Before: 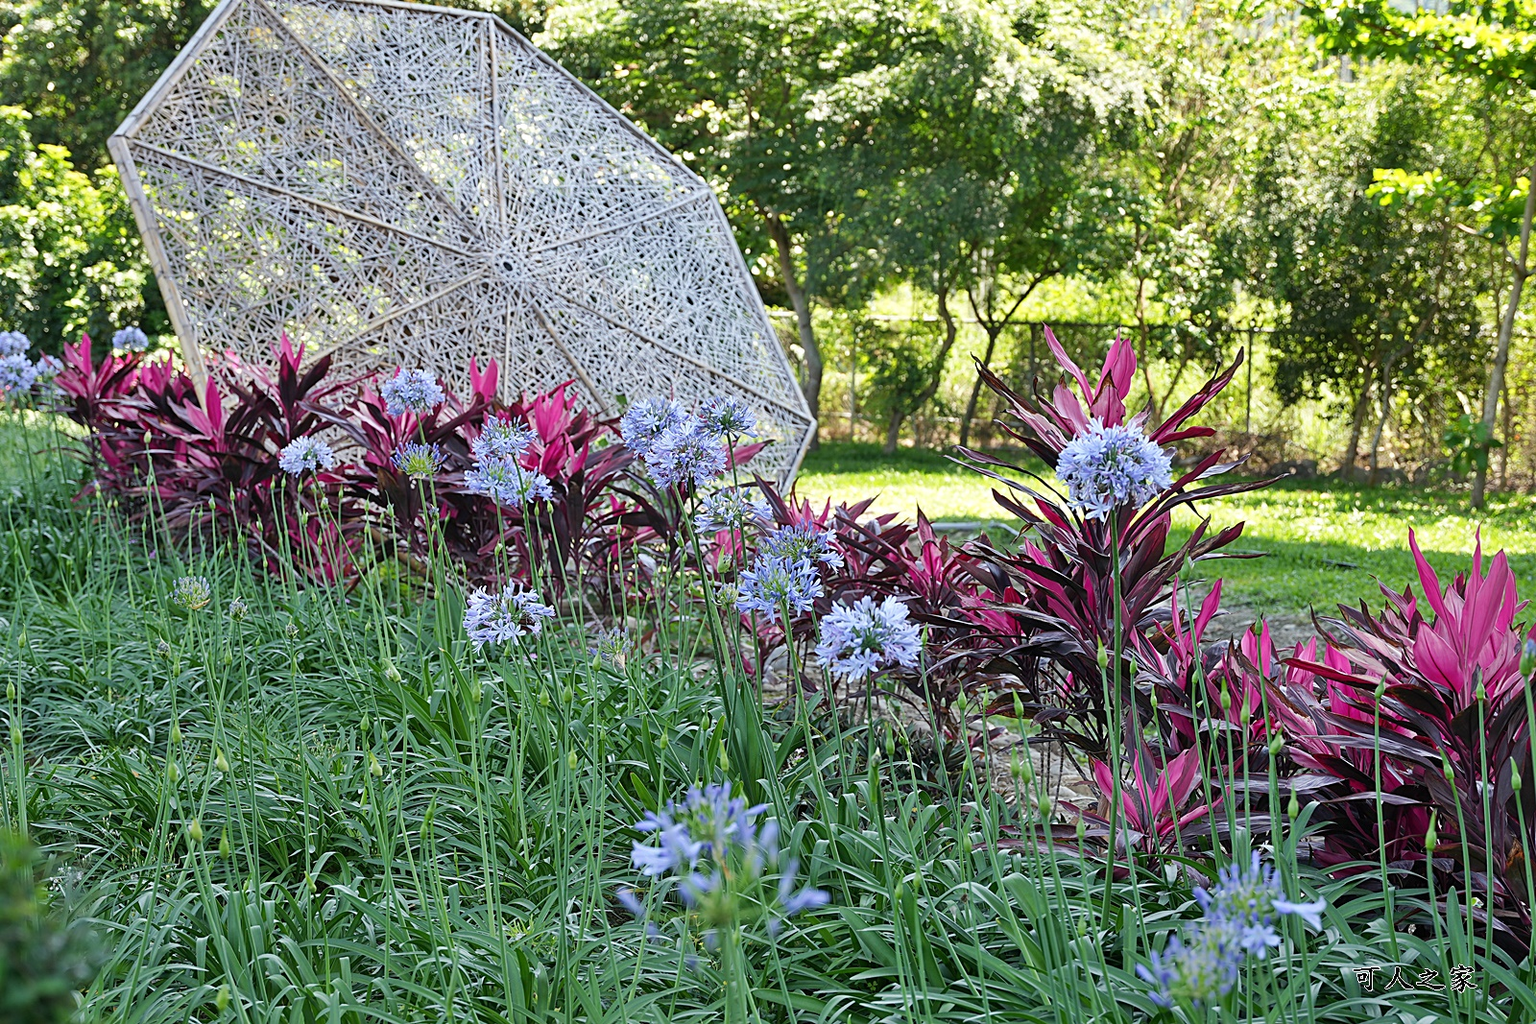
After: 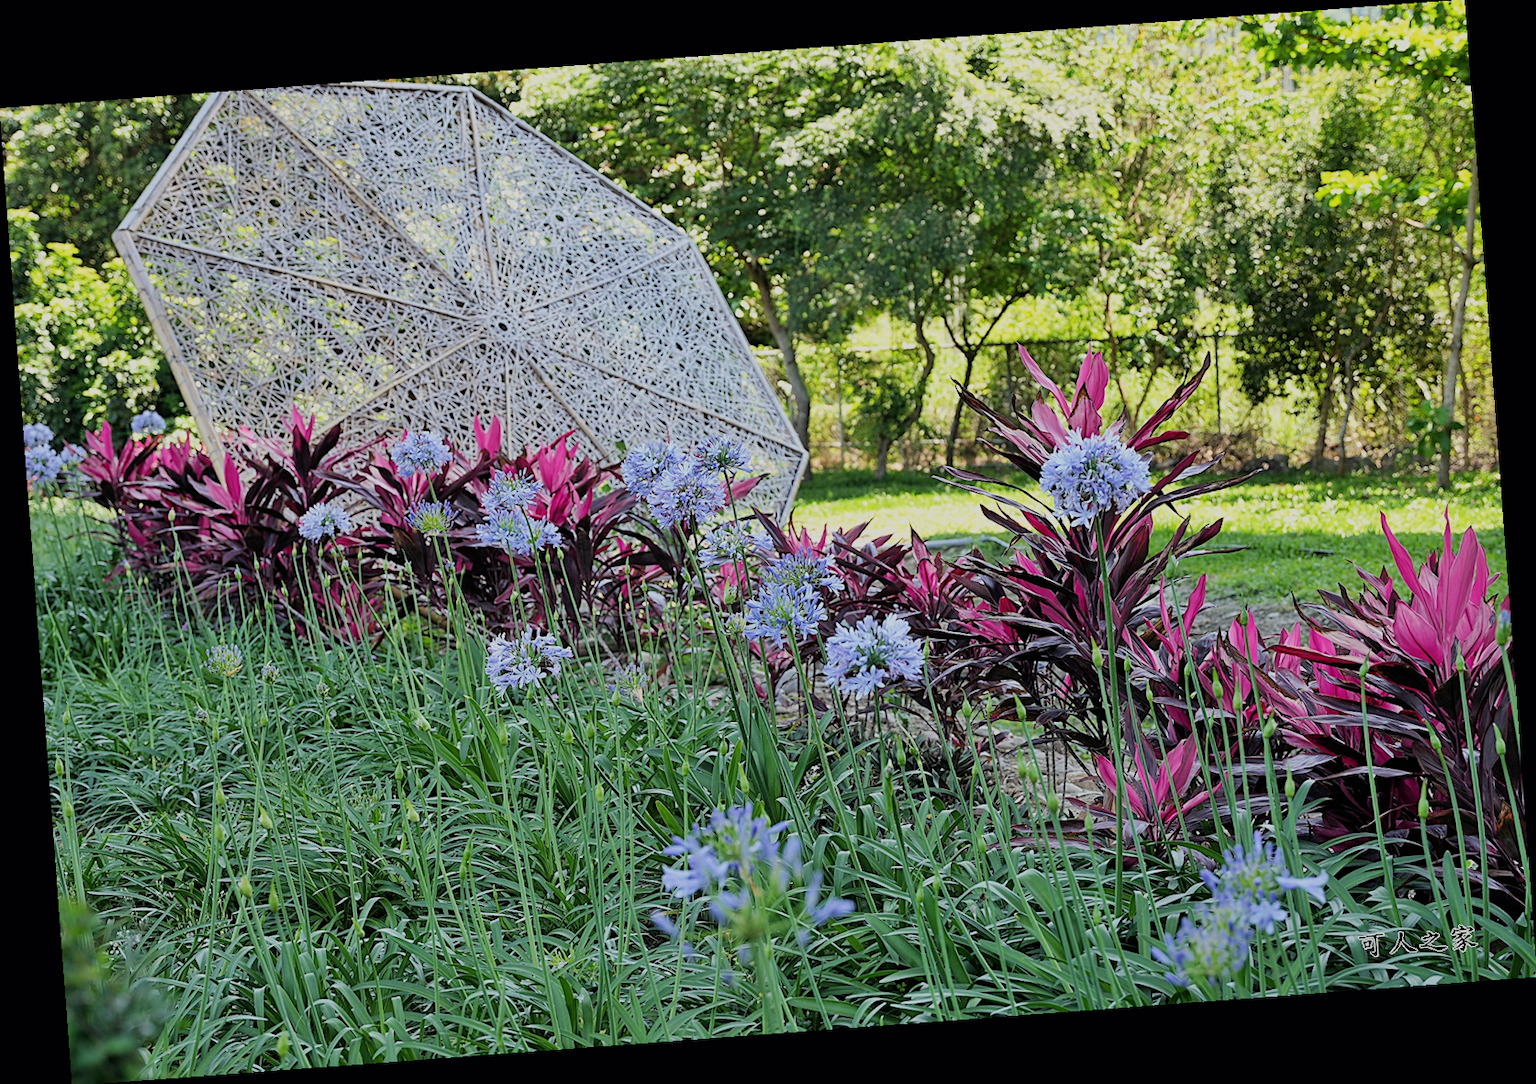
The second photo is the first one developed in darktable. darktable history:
tone equalizer: on, module defaults
rotate and perspective: rotation -4.25°, automatic cropping off
filmic rgb: black relative exposure -7.65 EV, white relative exposure 4.56 EV, hardness 3.61, color science v6 (2022)
